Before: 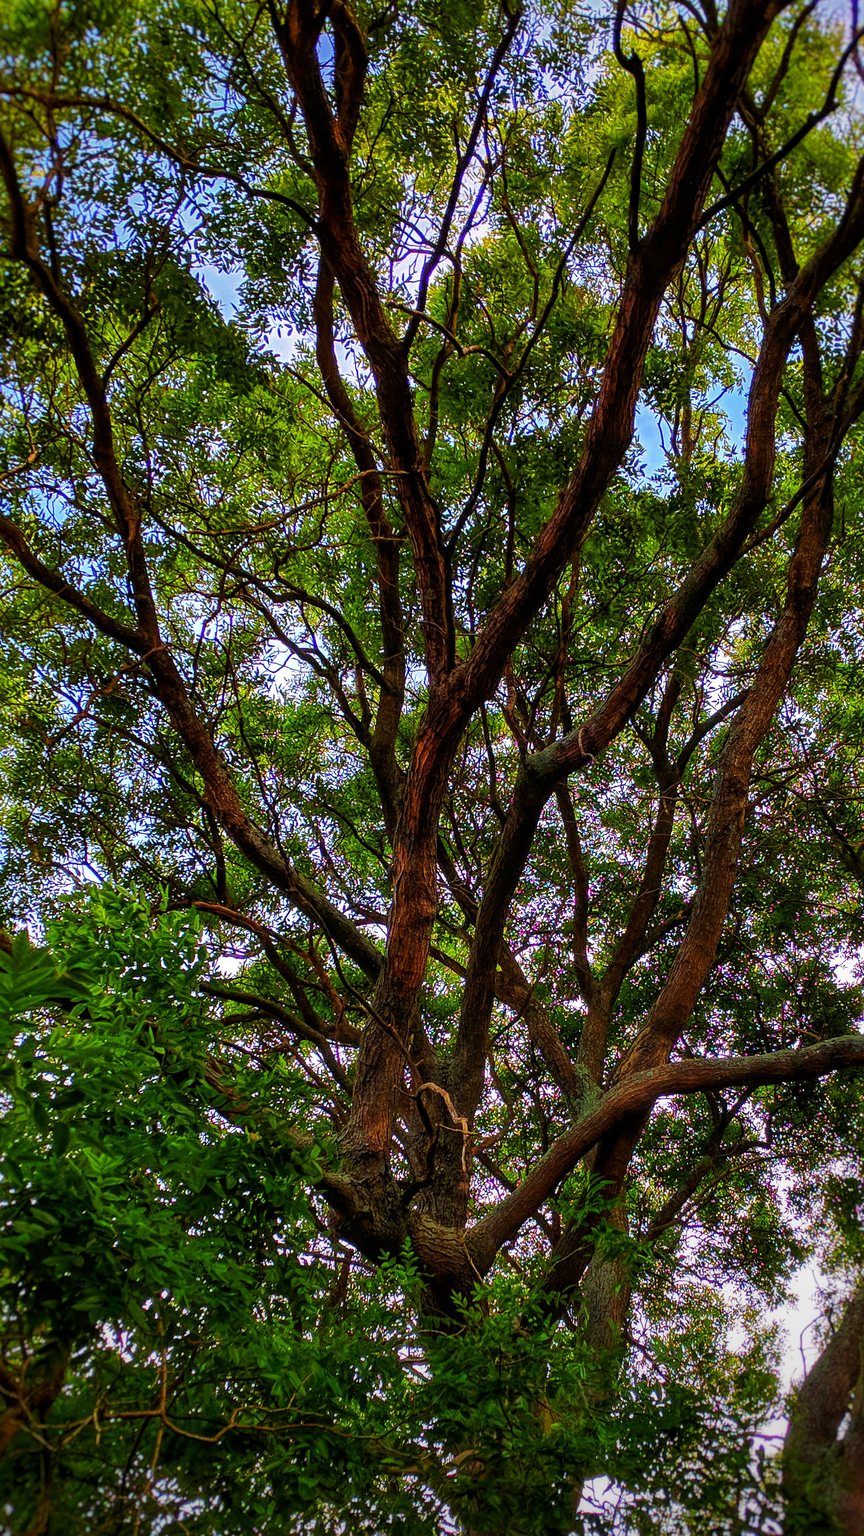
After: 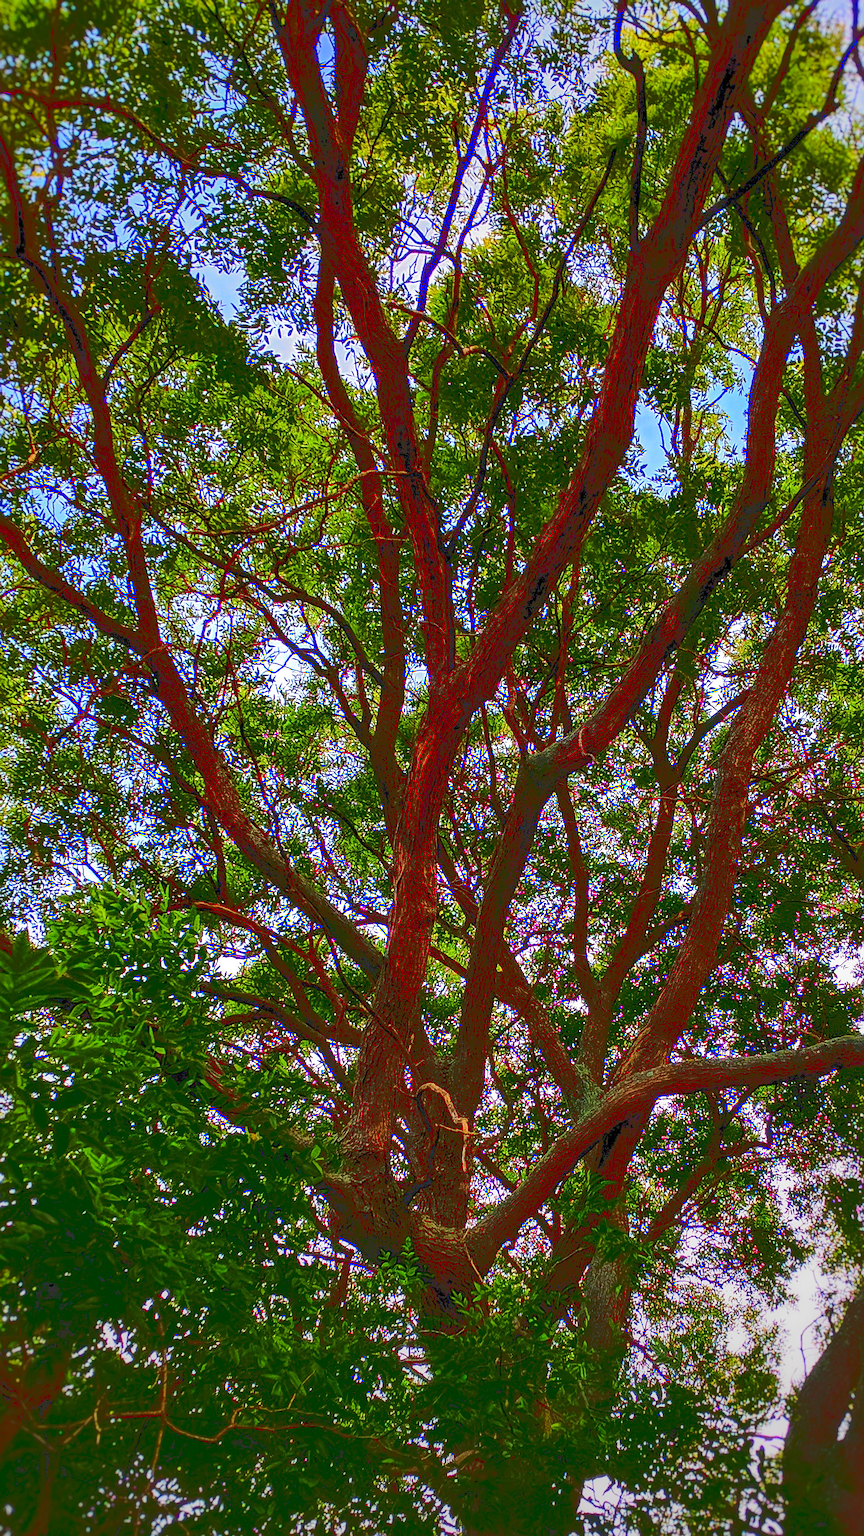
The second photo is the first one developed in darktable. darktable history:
sharpen: amount 0.207
tone curve: curves: ch0 [(0, 0) (0.003, 0.198) (0.011, 0.198) (0.025, 0.198) (0.044, 0.198) (0.069, 0.201) (0.1, 0.202) (0.136, 0.207) (0.177, 0.212) (0.224, 0.222) (0.277, 0.27) (0.335, 0.332) (0.399, 0.422) (0.468, 0.542) (0.543, 0.626) (0.623, 0.698) (0.709, 0.764) (0.801, 0.82) (0.898, 0.863) (1, 1)], color space Lab, linked channels, preserve colors none
